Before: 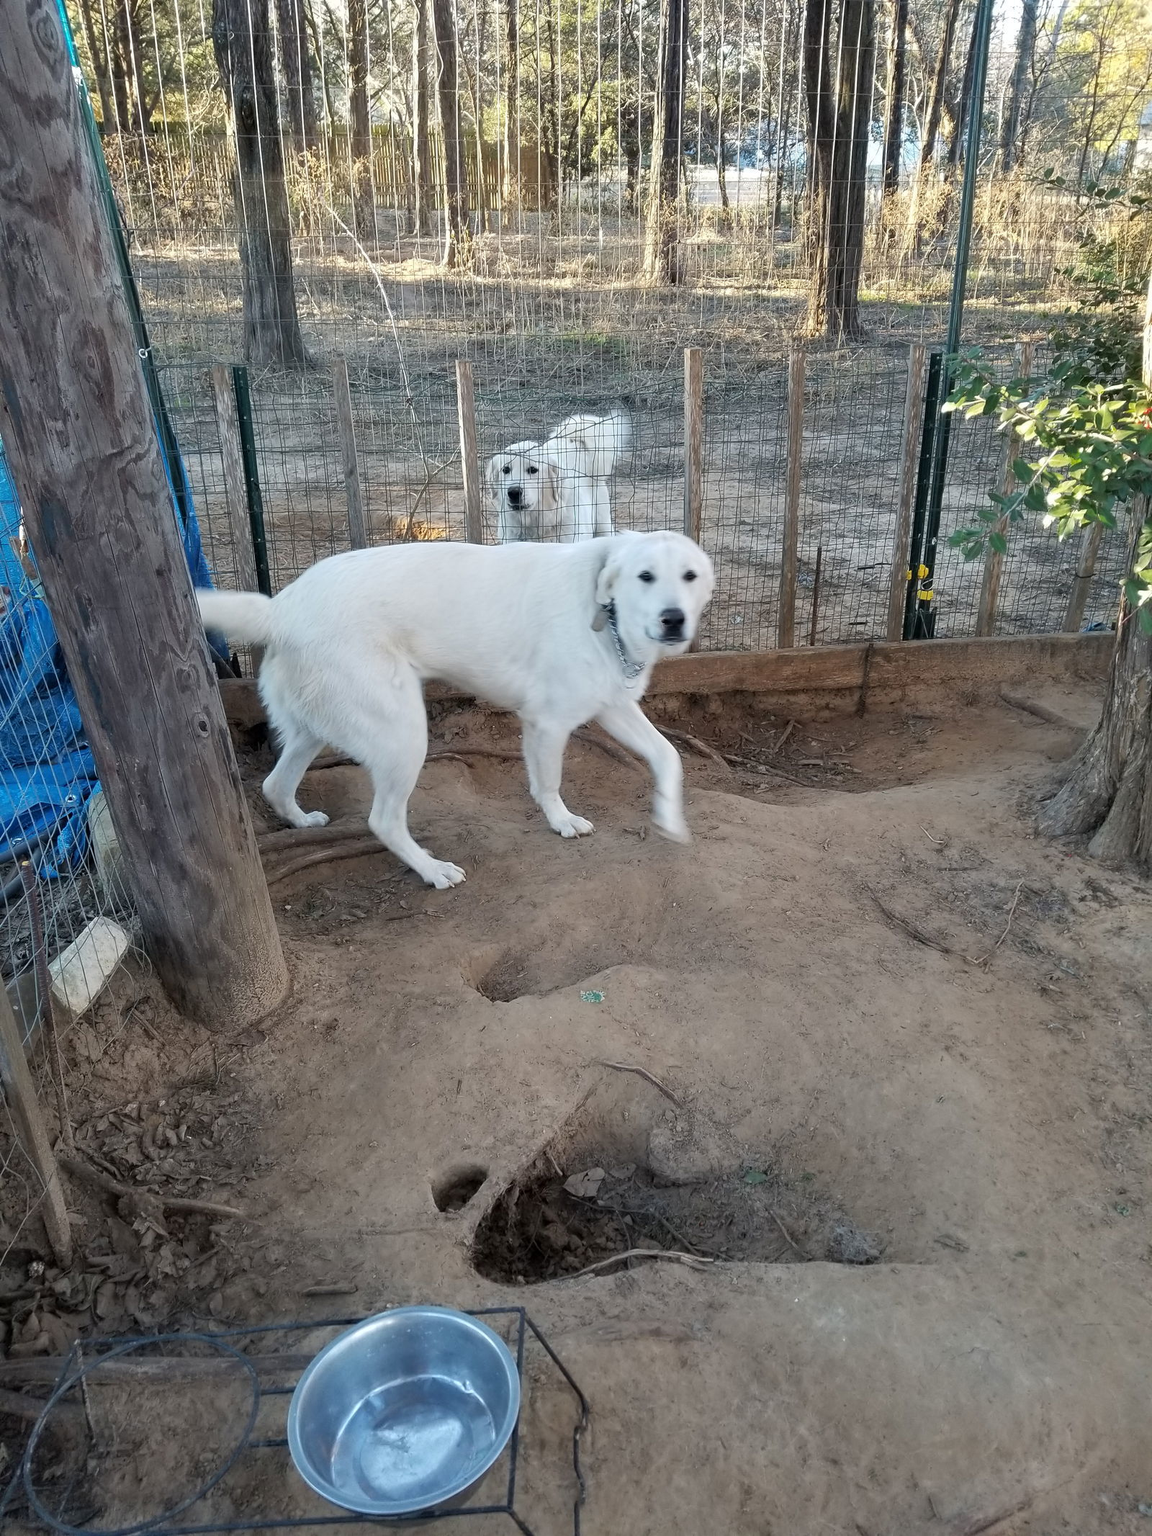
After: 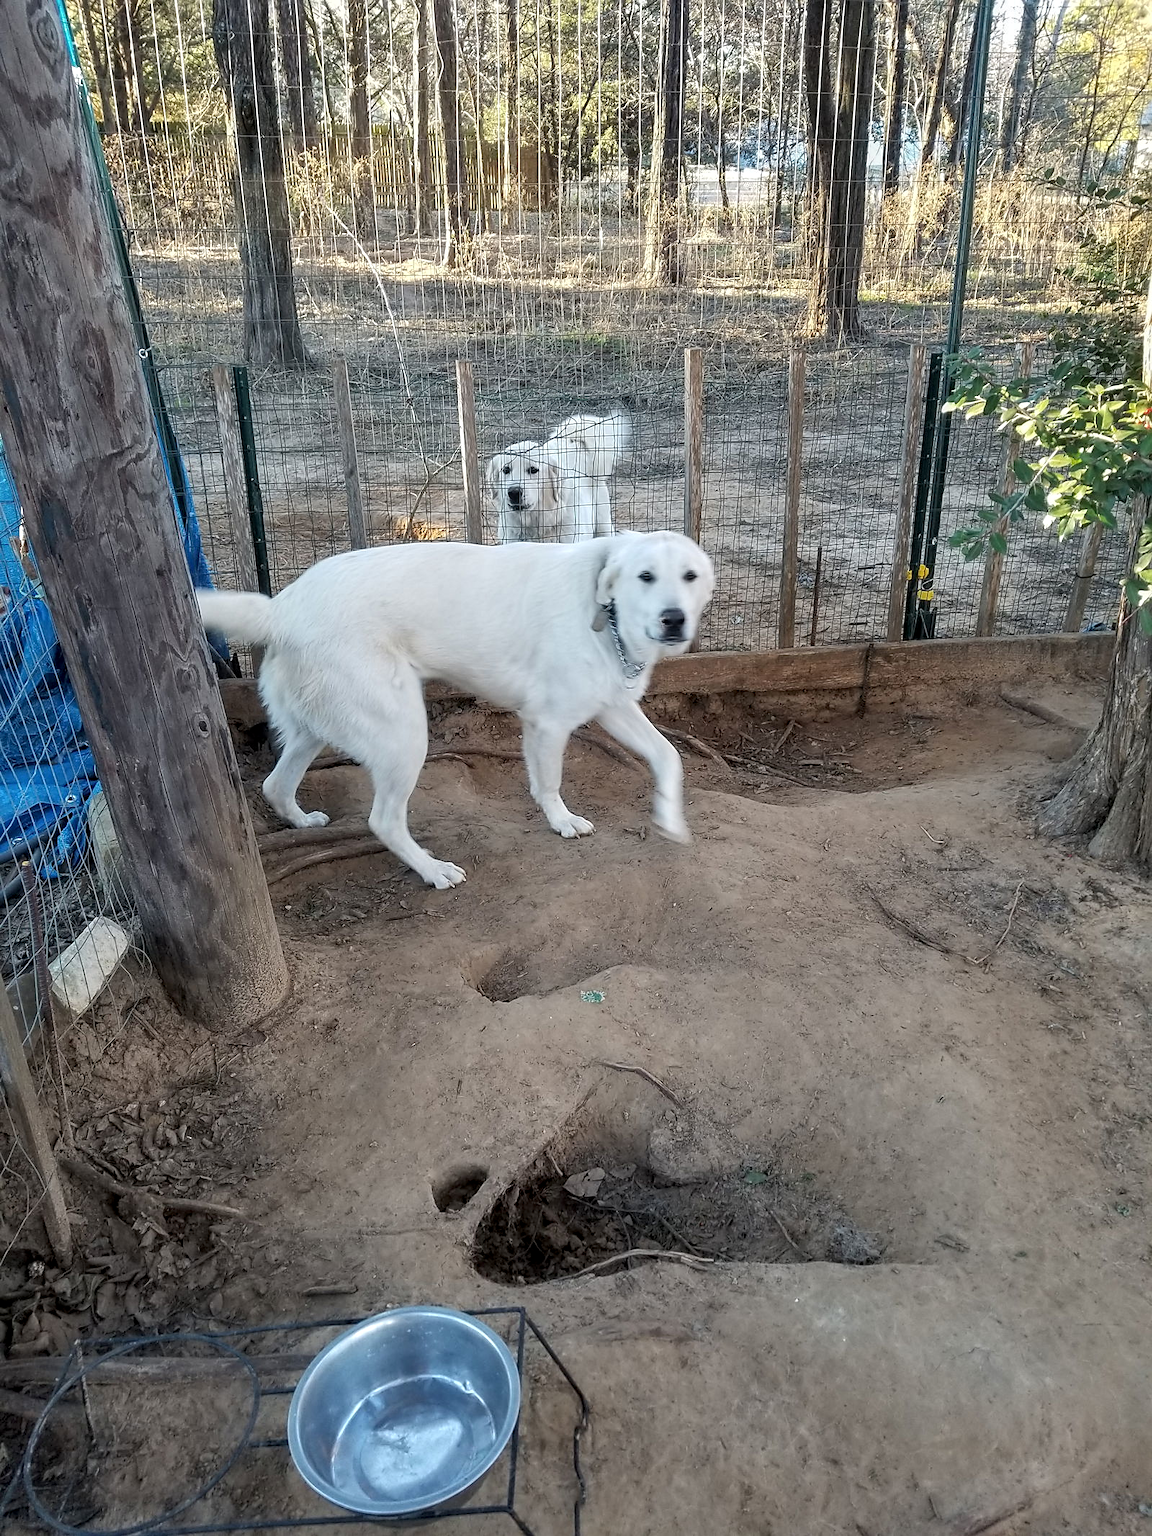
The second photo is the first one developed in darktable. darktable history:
local contrast: on, module defaults
sharpen: radius 1.858, amount 0.409, threshold 1.741
